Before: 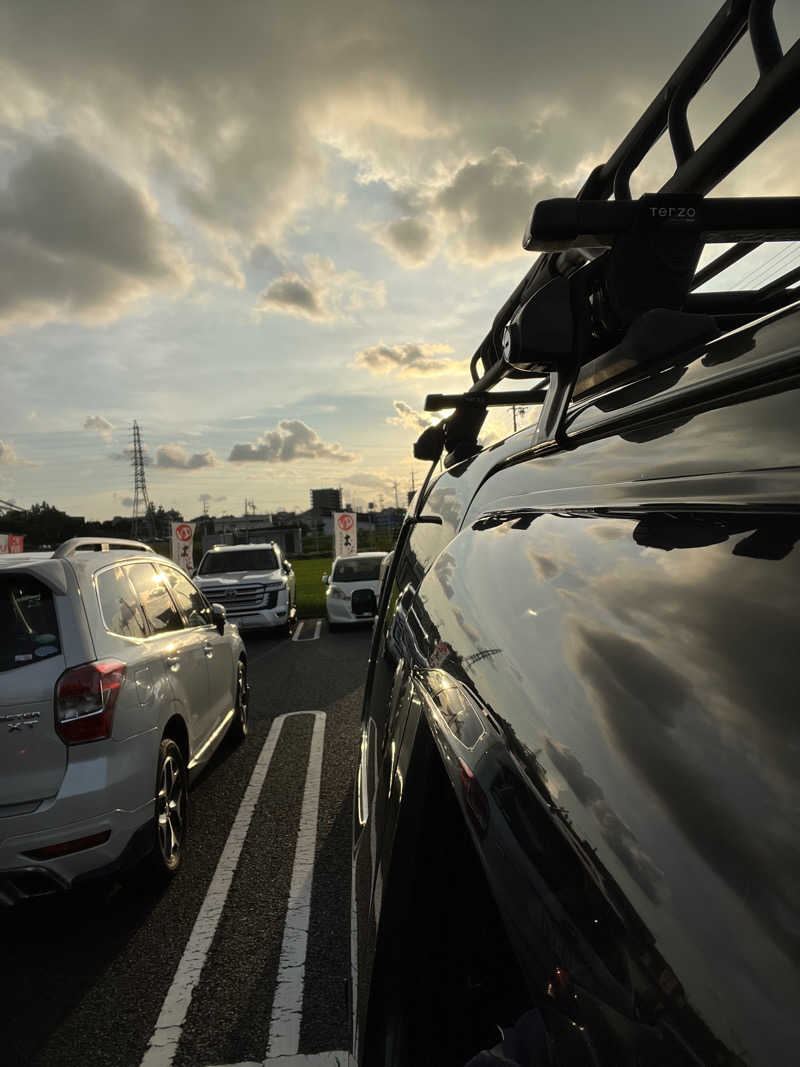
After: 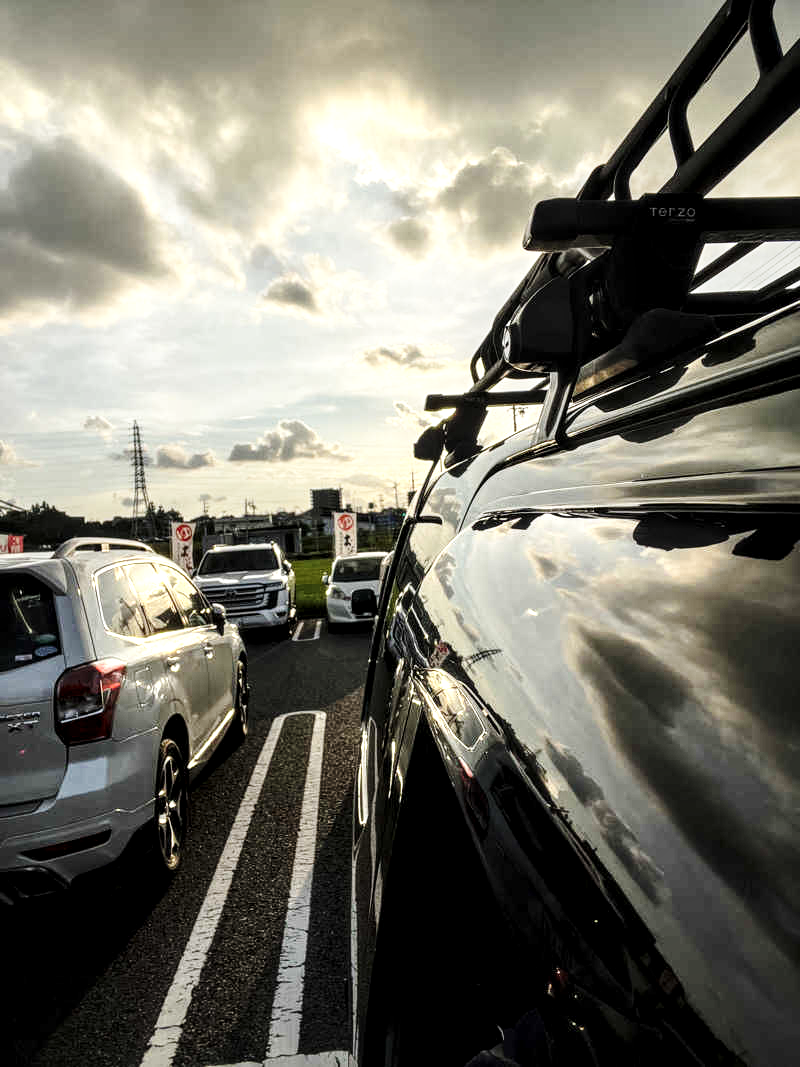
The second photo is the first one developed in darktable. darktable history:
local contrast: highlights 79%, shadows 56%, detail 175%, midtone range 0.428
base curve: curves: ch0 [(0, 0) (0.028, 0.03) (0.121, 0.232) (0.46, 0.748) (0.859, 0.968) (1, 1)], preserve colors none
